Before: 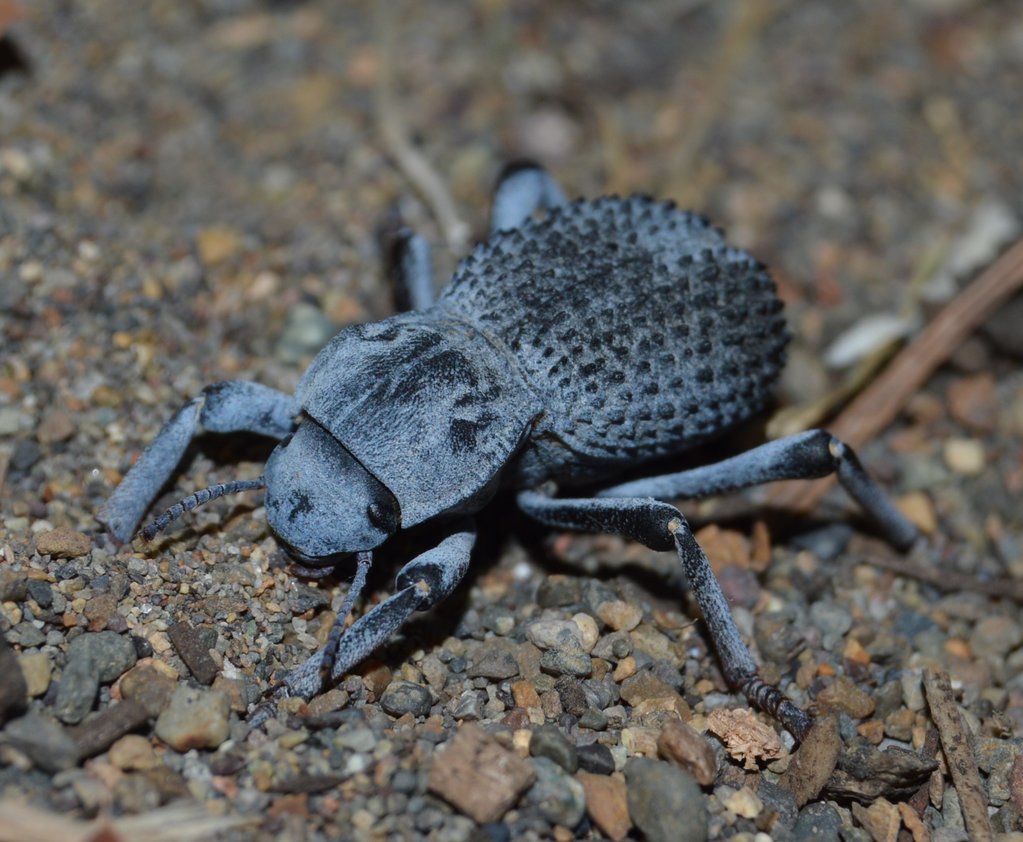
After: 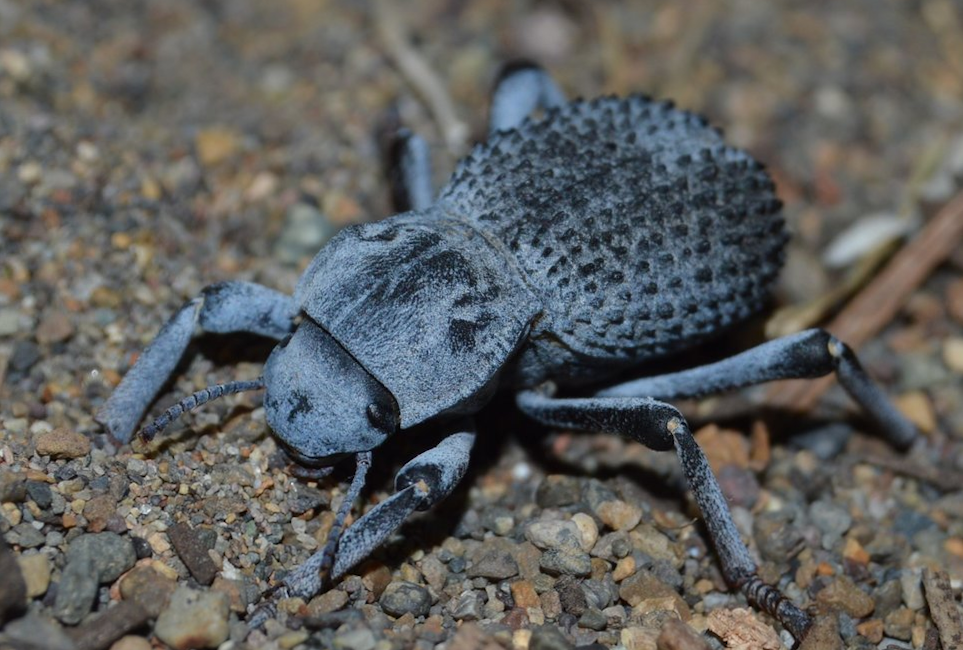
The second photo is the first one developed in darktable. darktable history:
crop and rotate: angle 0.105°, top 11.841%, right 5.589%, bottom 10.753%
